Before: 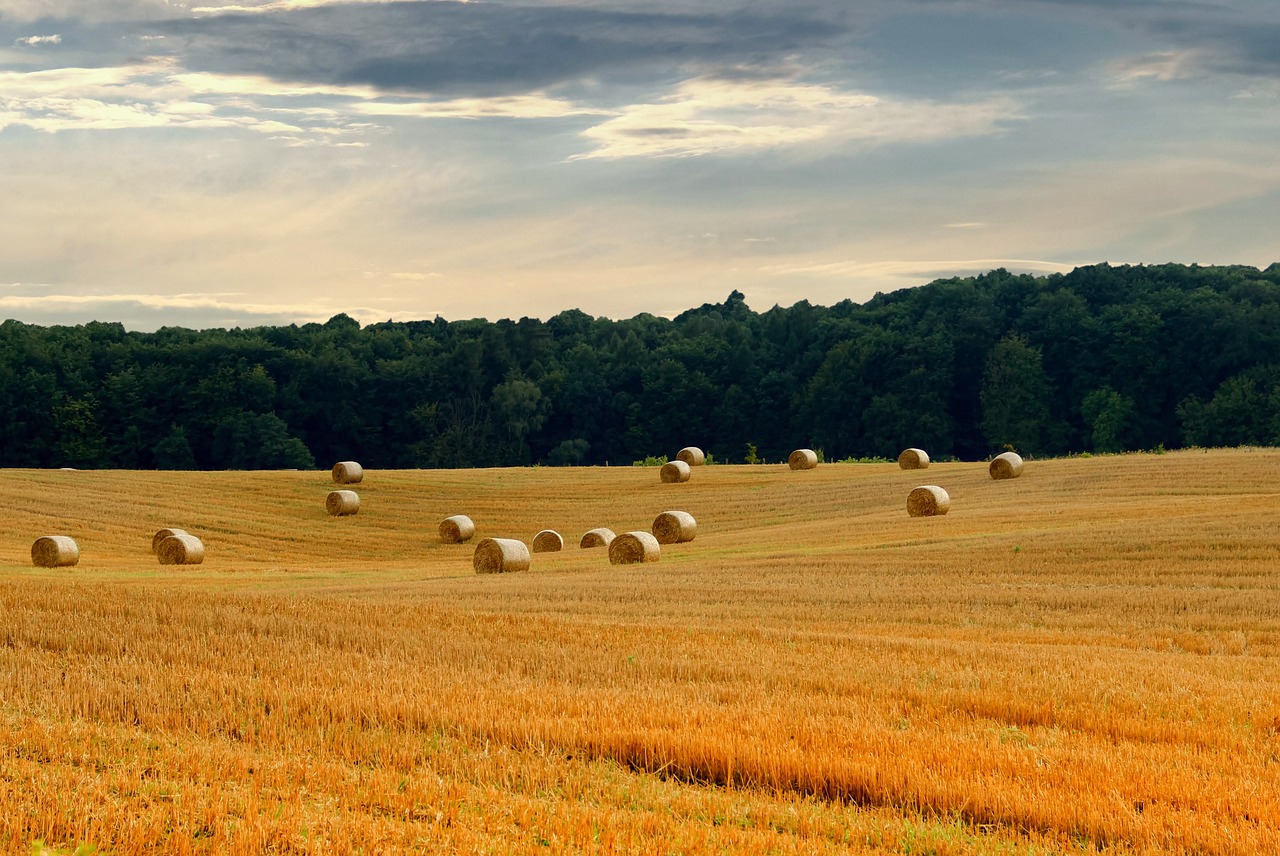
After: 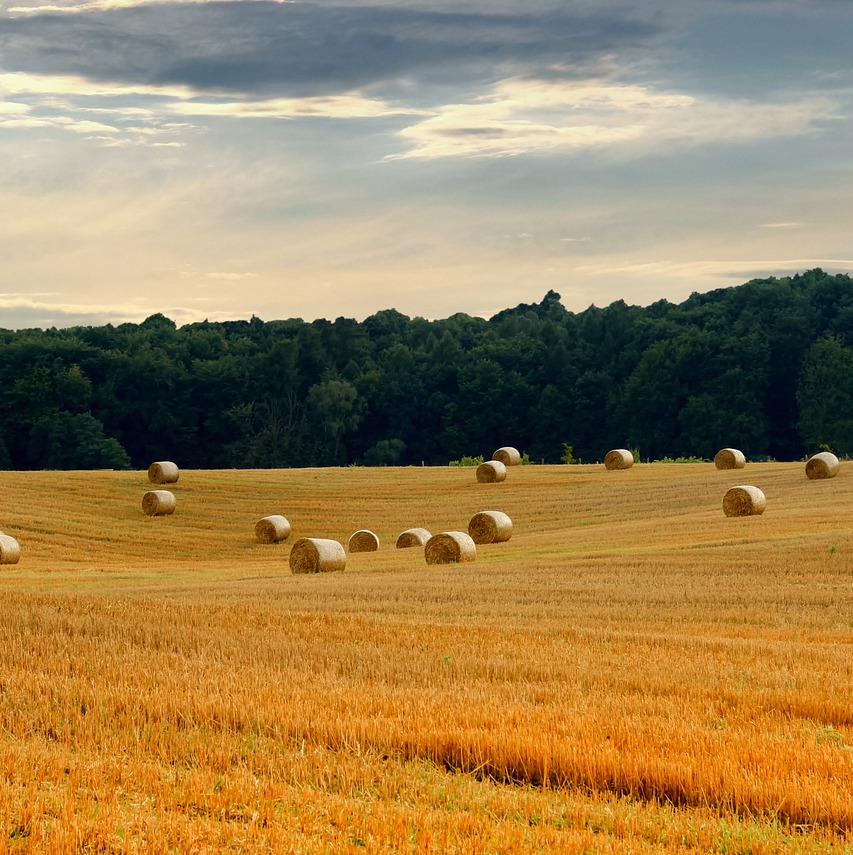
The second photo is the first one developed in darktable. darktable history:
crop and rotate: left 14.38%, right 18.943%
